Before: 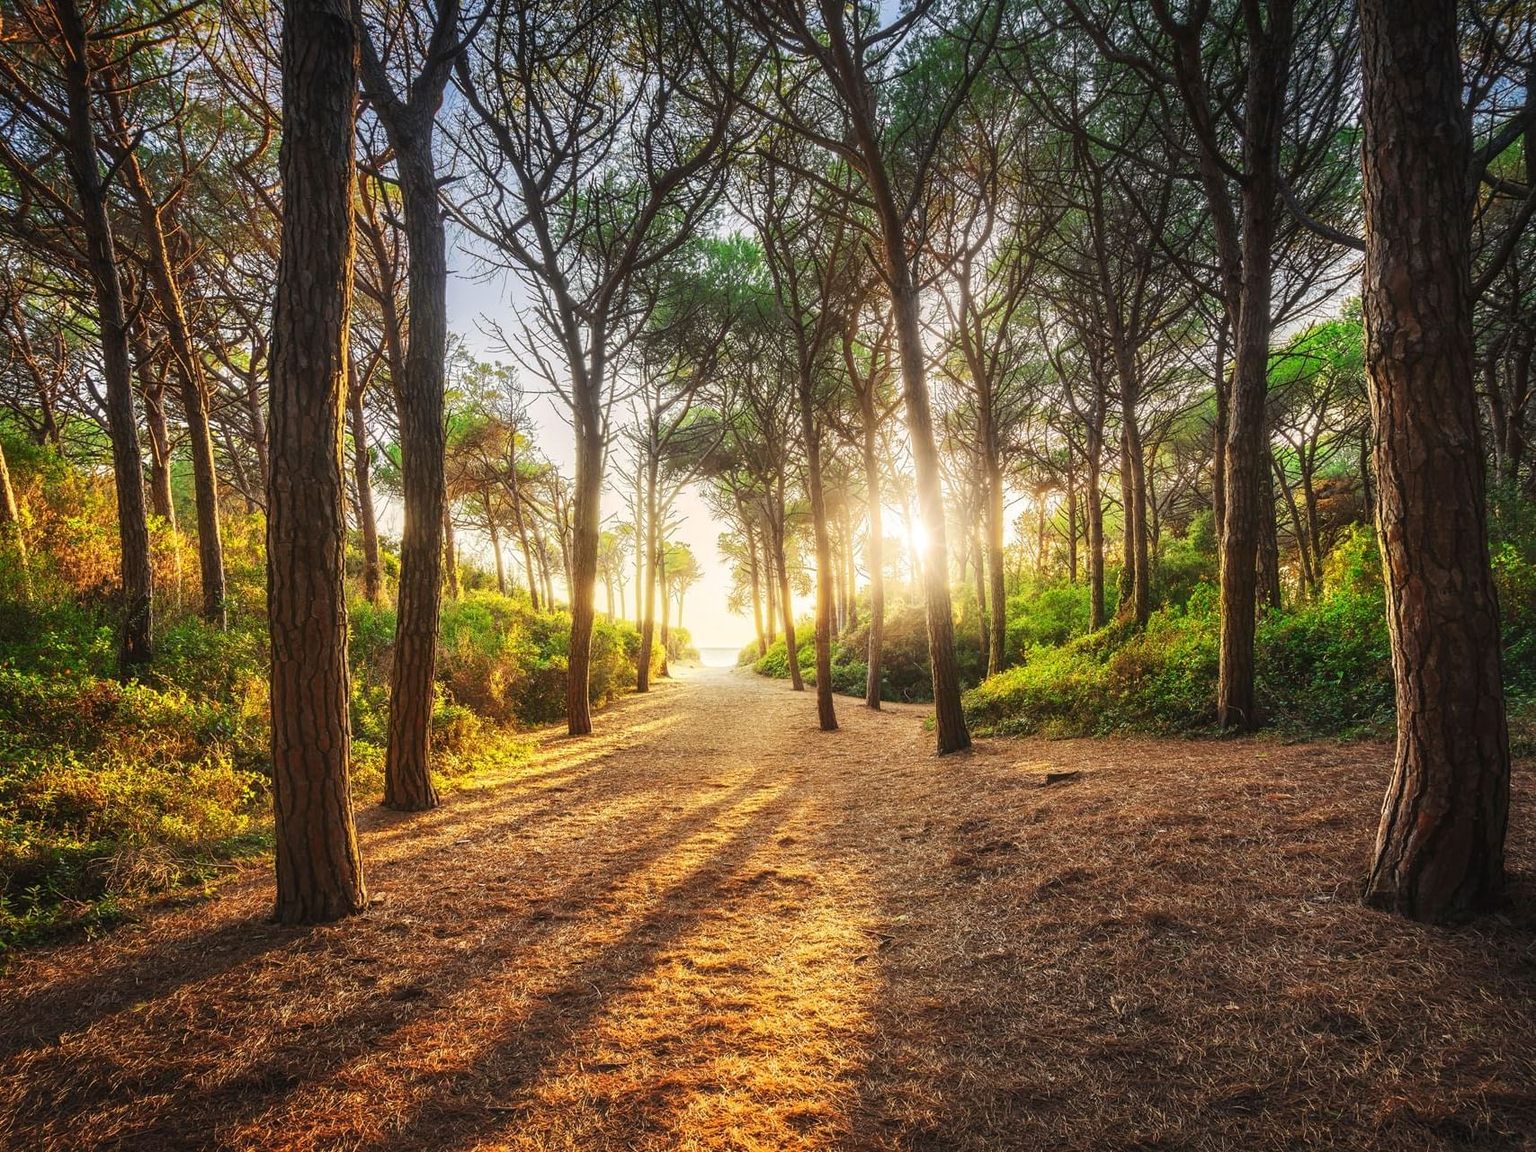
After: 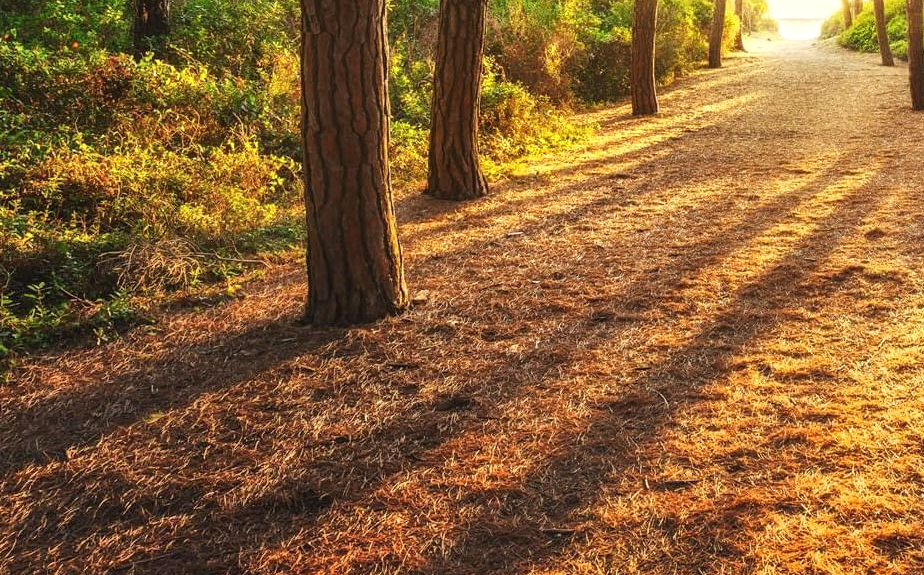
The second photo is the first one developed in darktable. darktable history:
shadows and highlights: shadows 48.7, highlights -42.56, highlights color adjustment 49.57%, soften with gaussian
crop and rotate: top 54.934%, right 45.848%, bottom 0.173%
exposure: exposure 0.201 EV, compensate highlight preservation false
